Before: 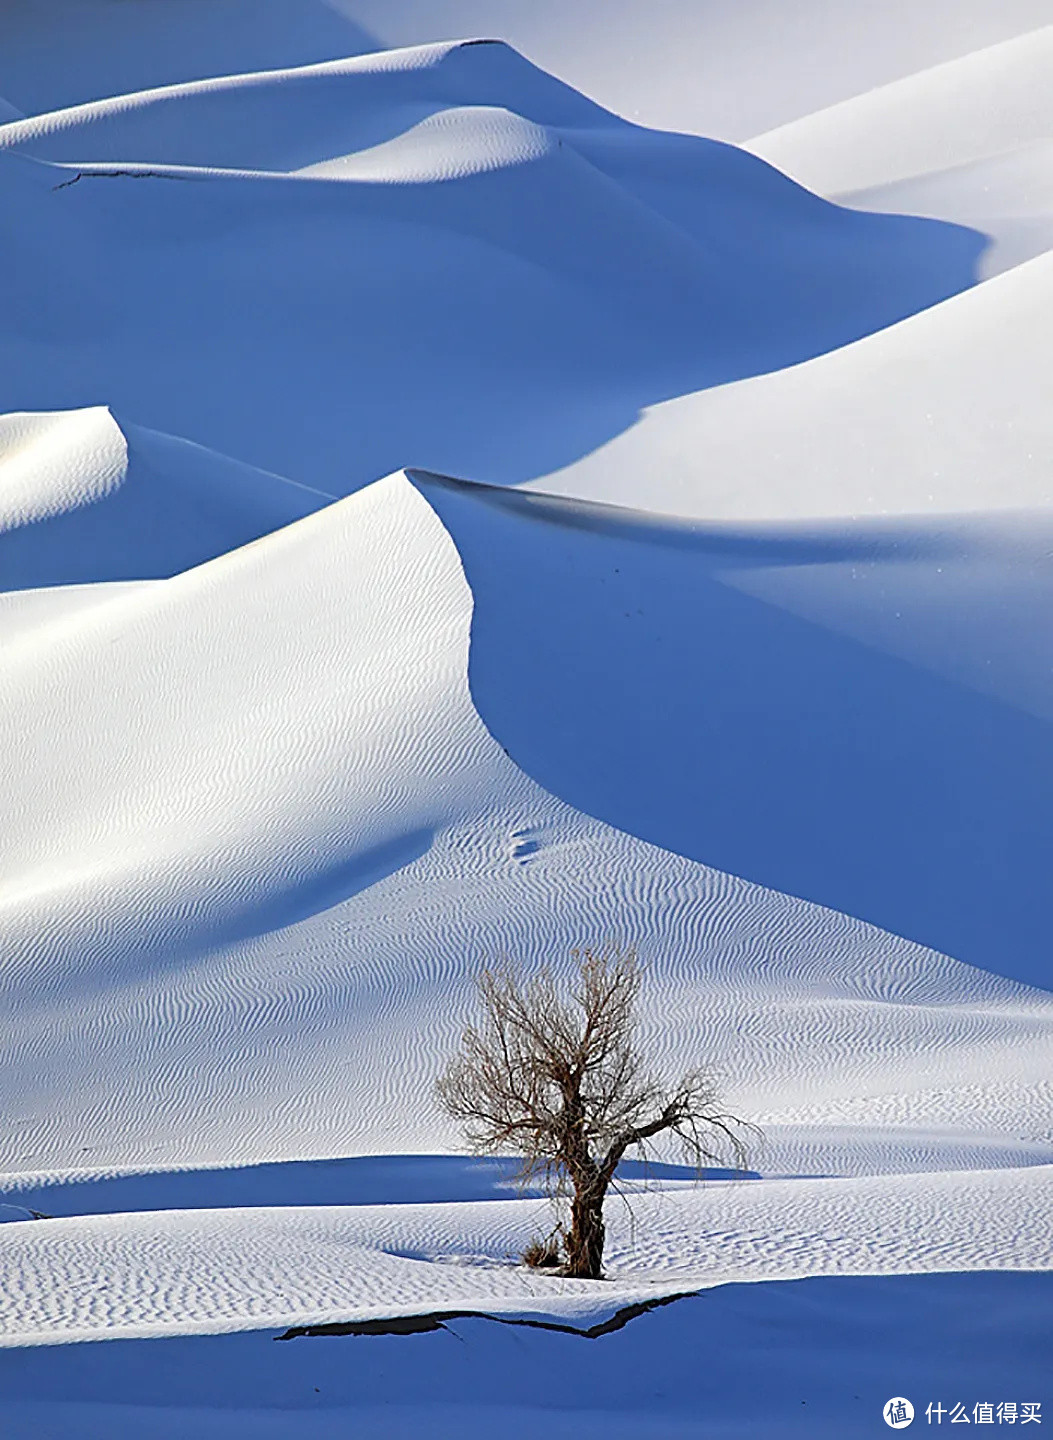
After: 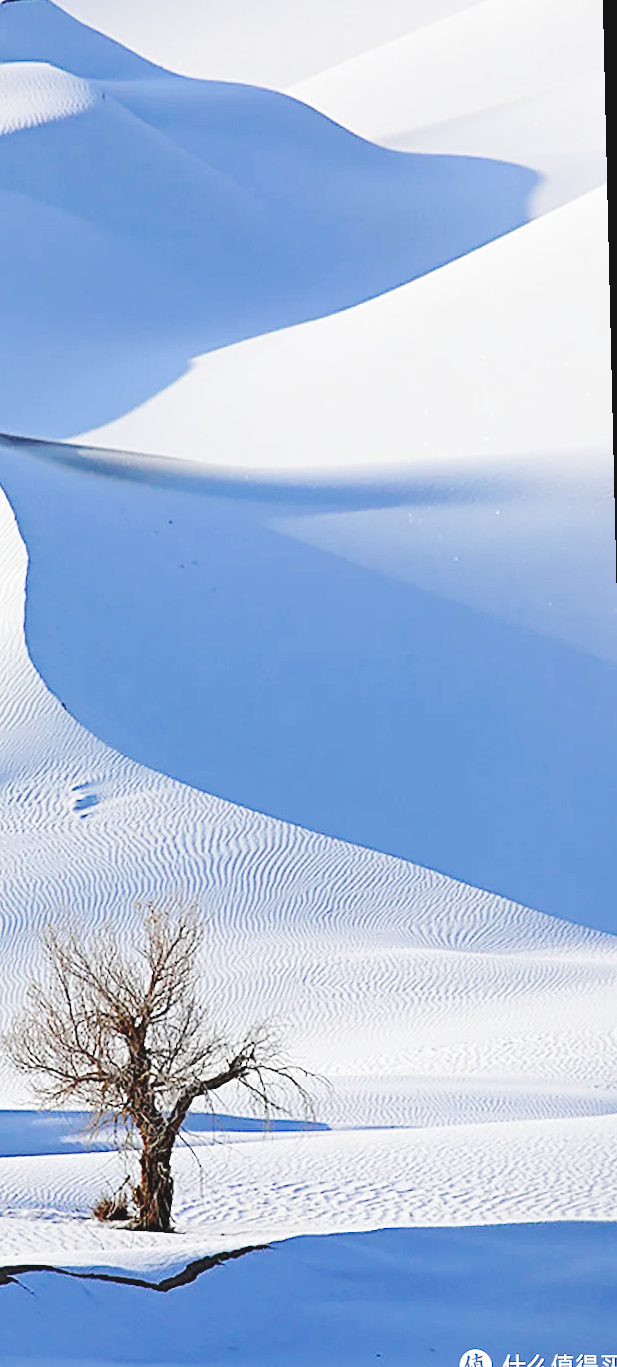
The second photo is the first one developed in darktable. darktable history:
crop: left 41.402%
base curve: curves: ch0 [(0, 0.007) (0.028, 0.063) (0.121, 0.311) (0.46, 0.743) (0.859, 0.957) (1, 1)], preserve colors none
rotate and perspective: rotation -1.32°, lens shift (horizontal) -0.031, crop left 0.015, crop right 0.985, crop top 0.047, crop bottom 0.982
